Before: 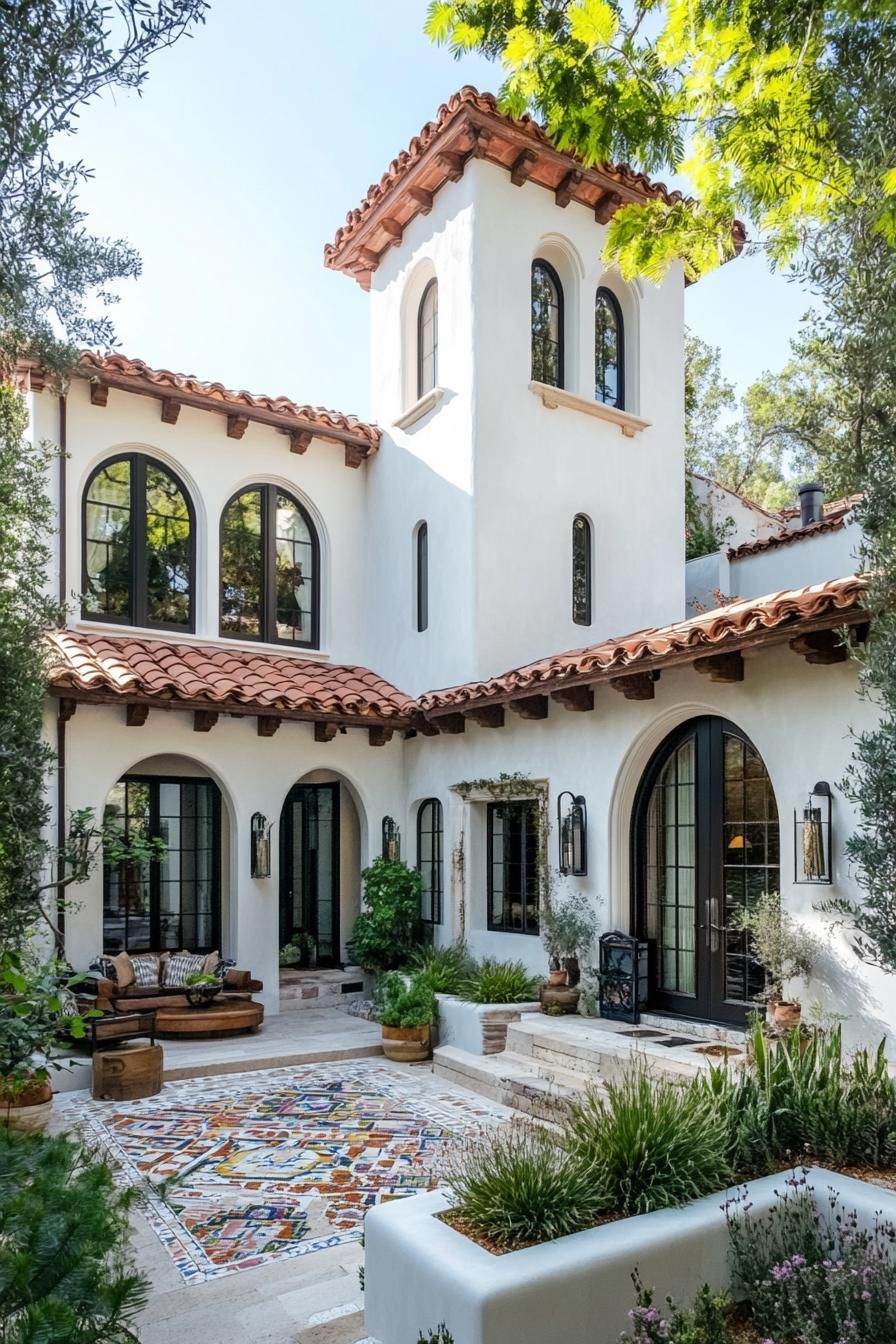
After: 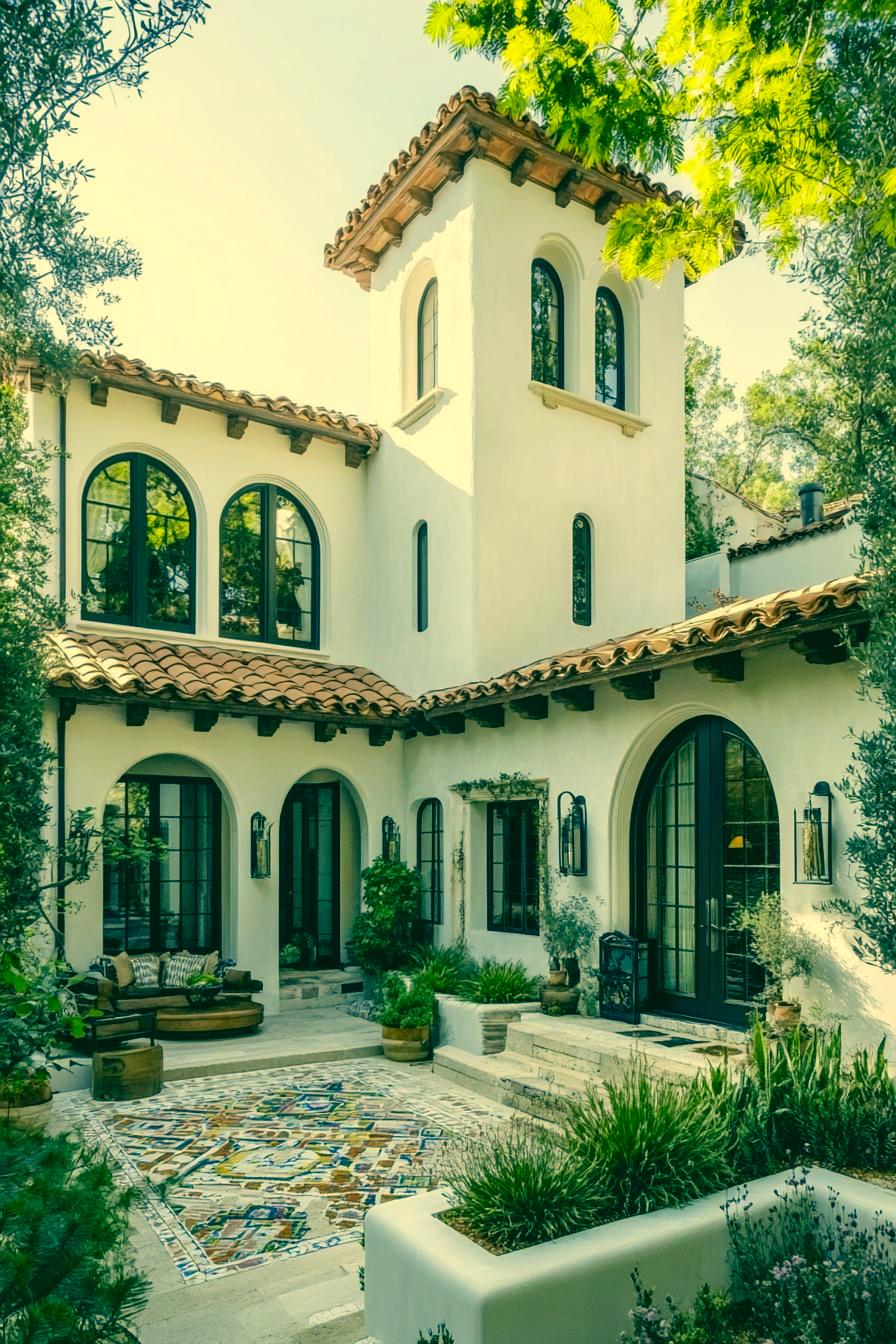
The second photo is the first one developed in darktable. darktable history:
color correction: highlights a* 2.2, highlights b* 34.34, shadows a* -37.2, shadows b* -5.73
